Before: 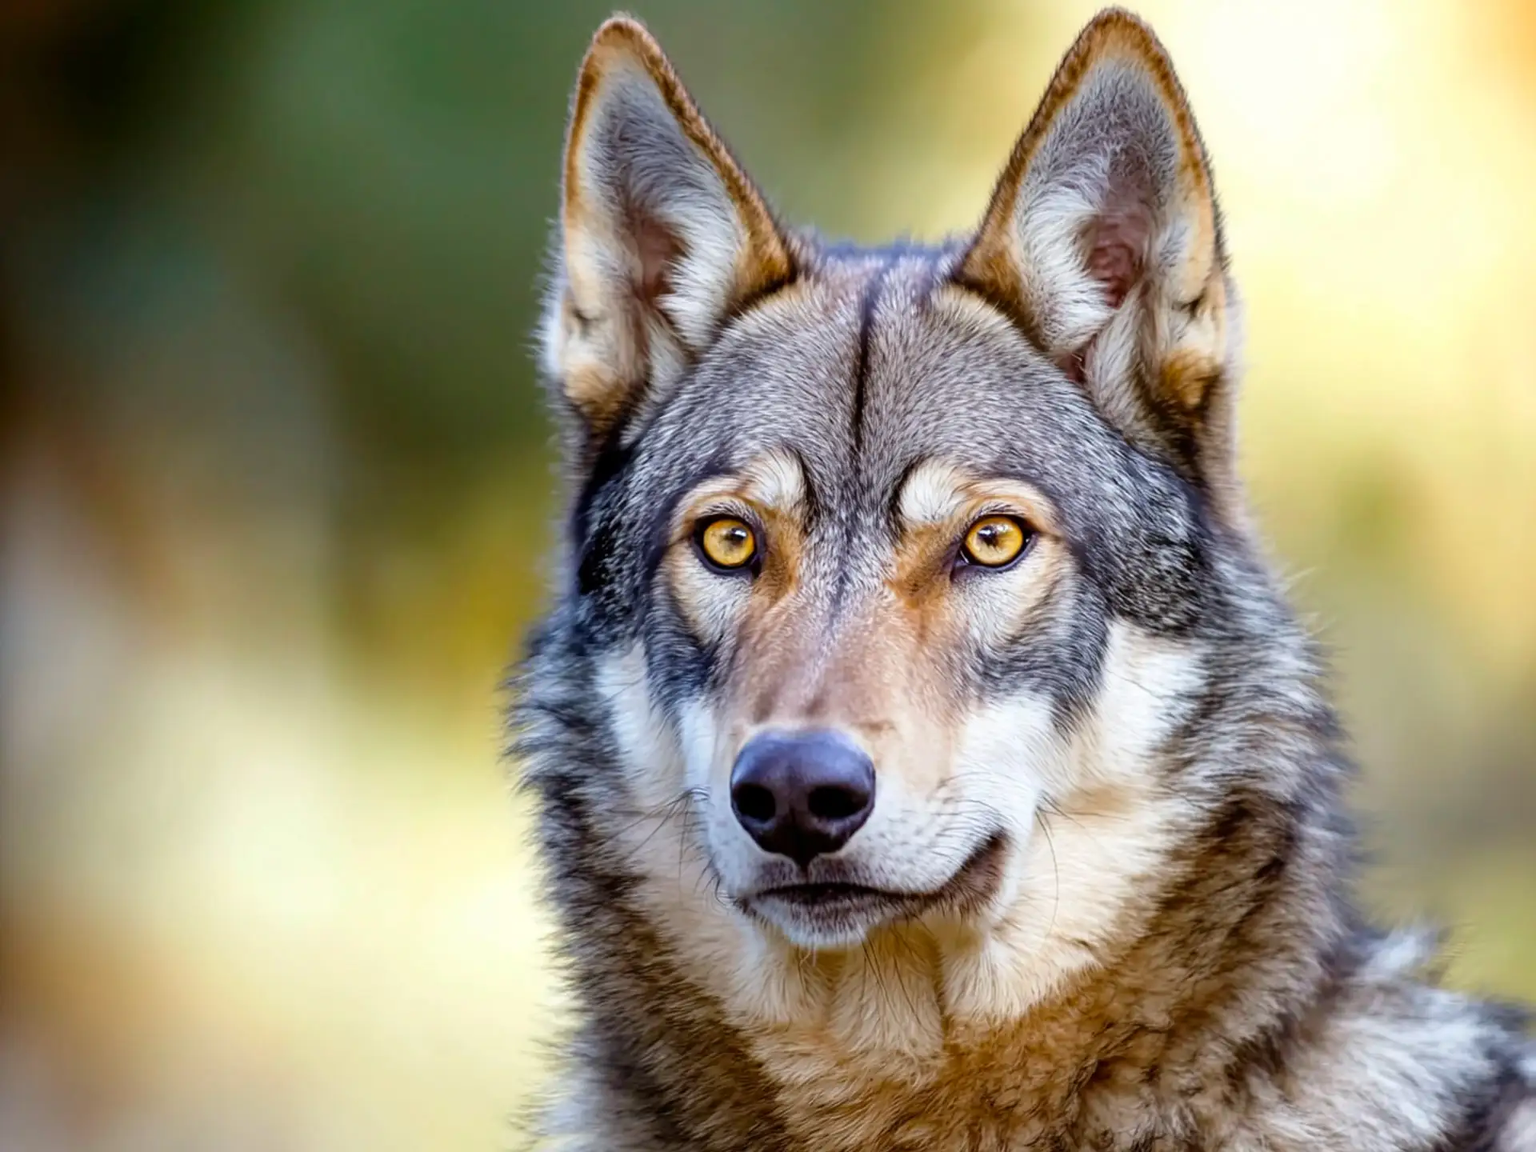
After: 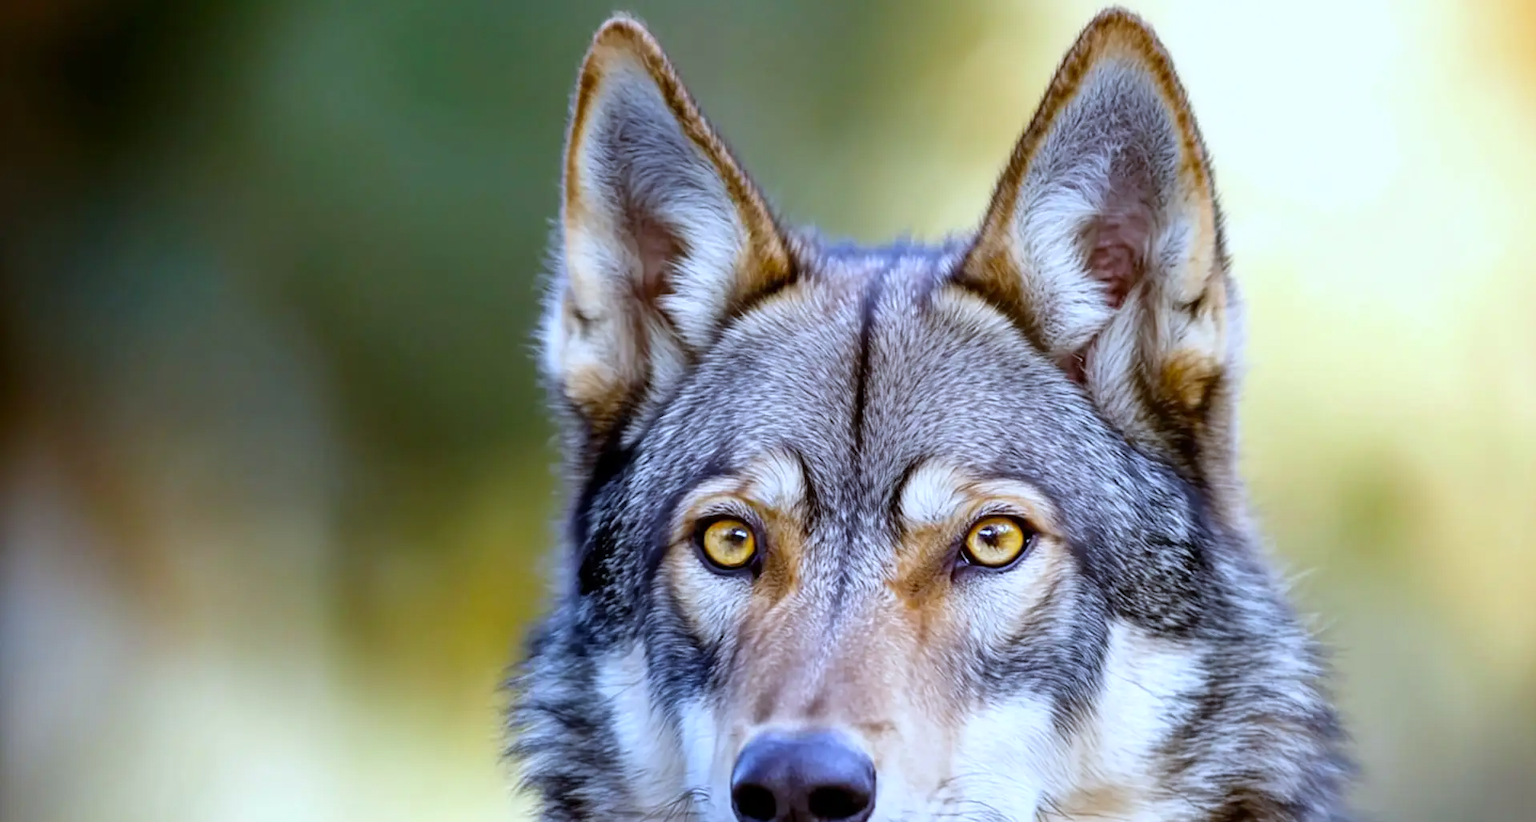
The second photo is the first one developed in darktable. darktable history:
crop: bottom 28.576%
white balance: red 0.926, green 1.003, blue 1.133
